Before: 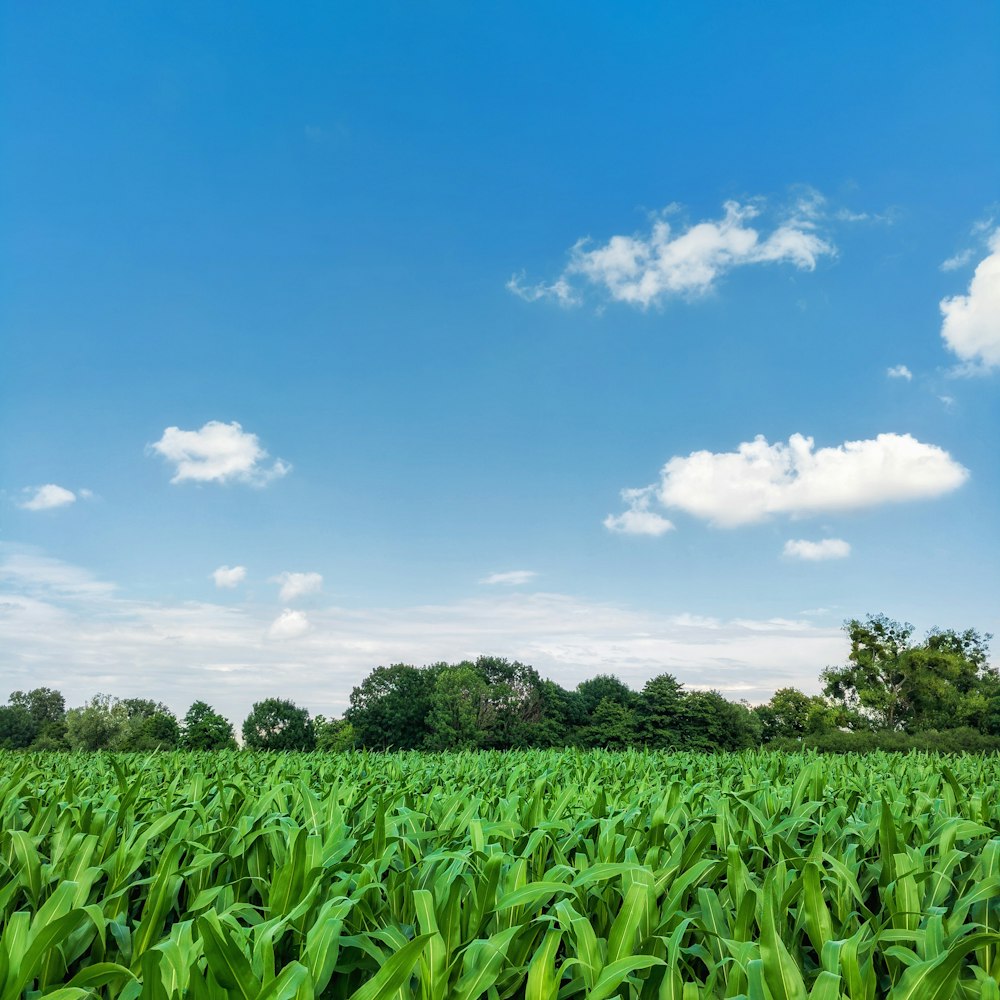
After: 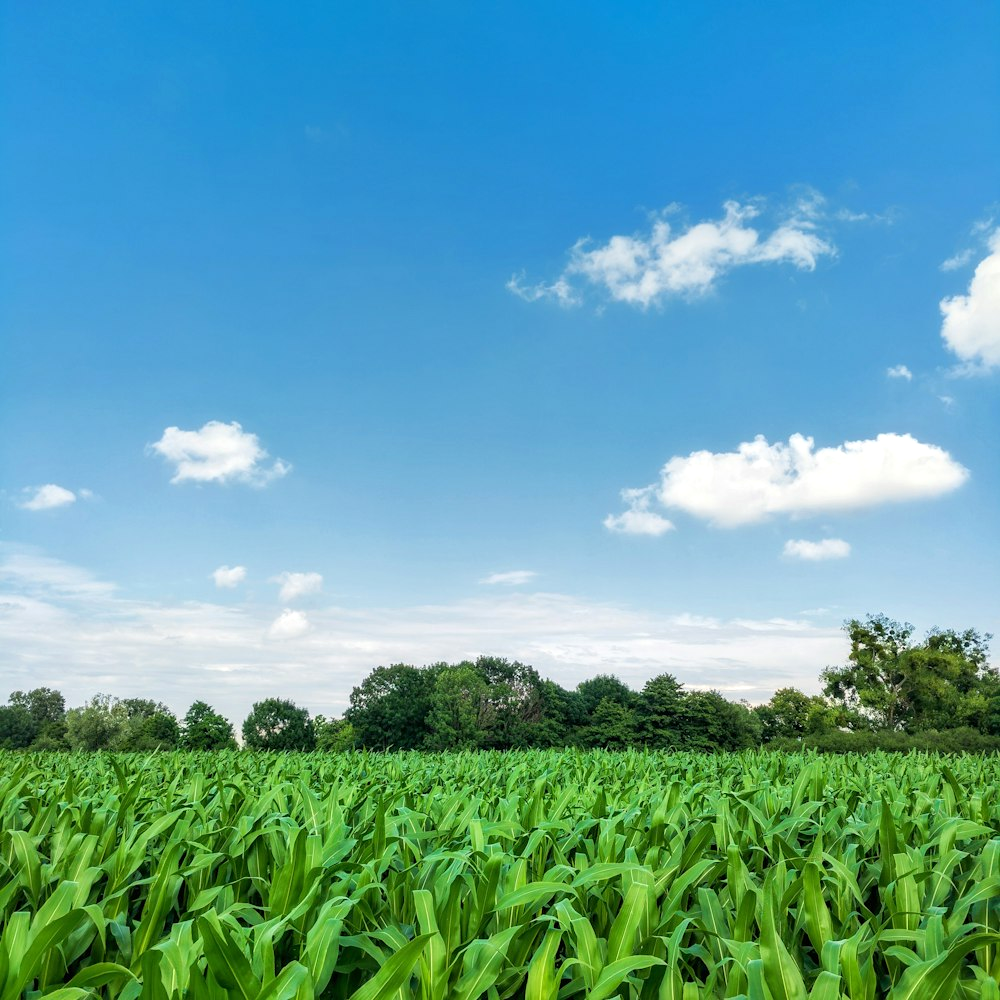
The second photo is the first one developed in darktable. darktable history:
exposure: black level correction 0.001, exposure 0.145 EV, compensate exposure bias true, compensate highlight preservation false
